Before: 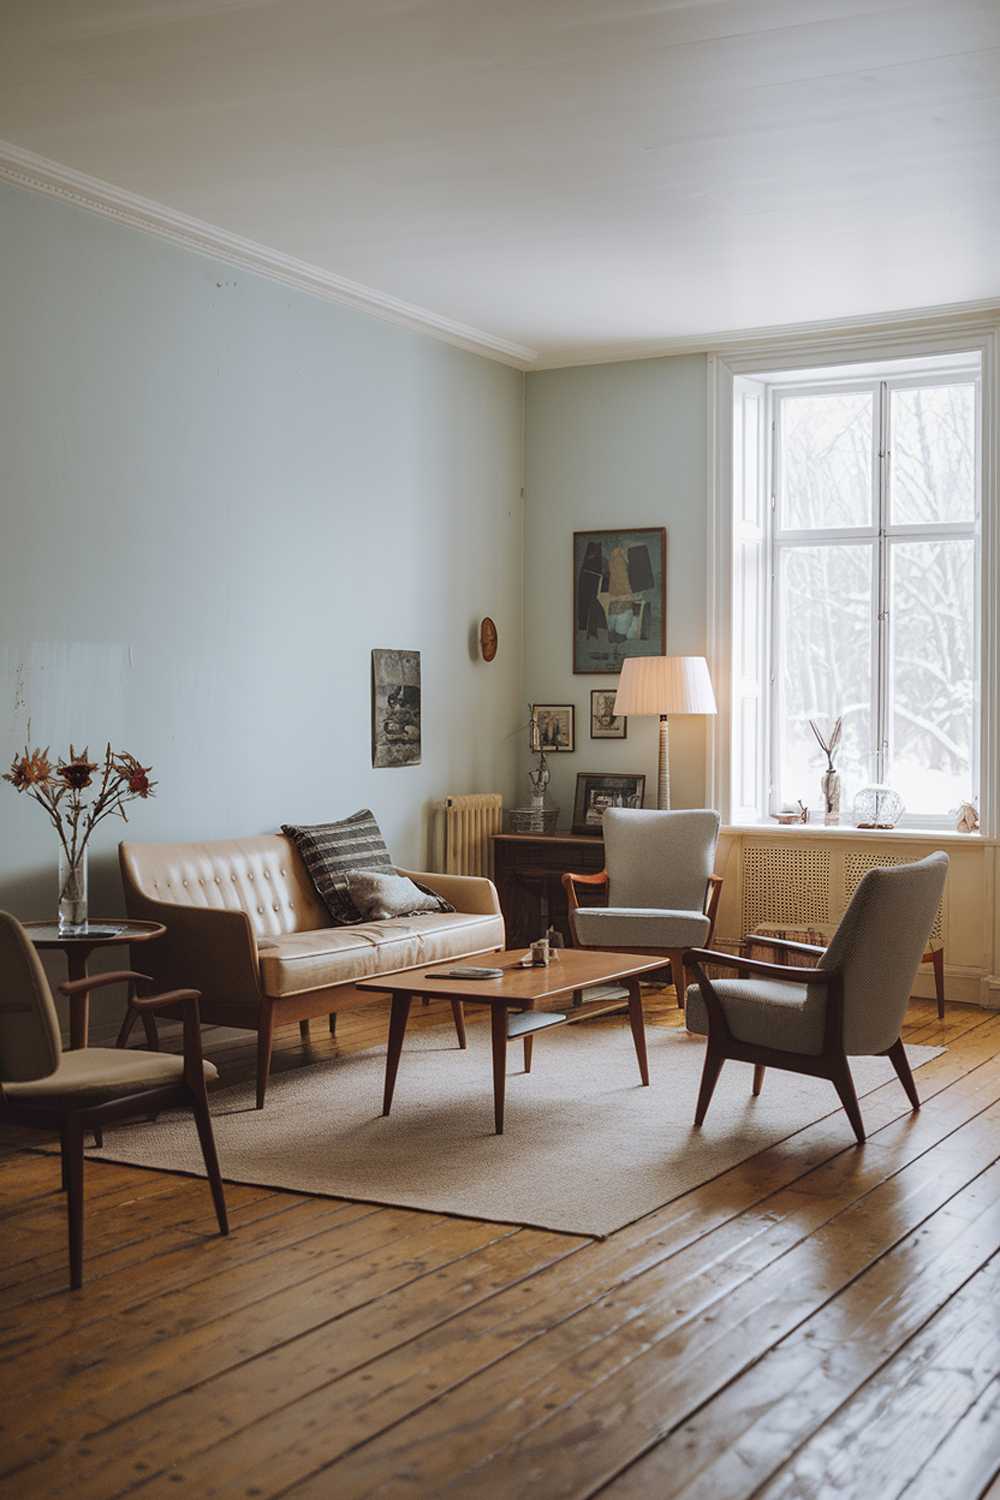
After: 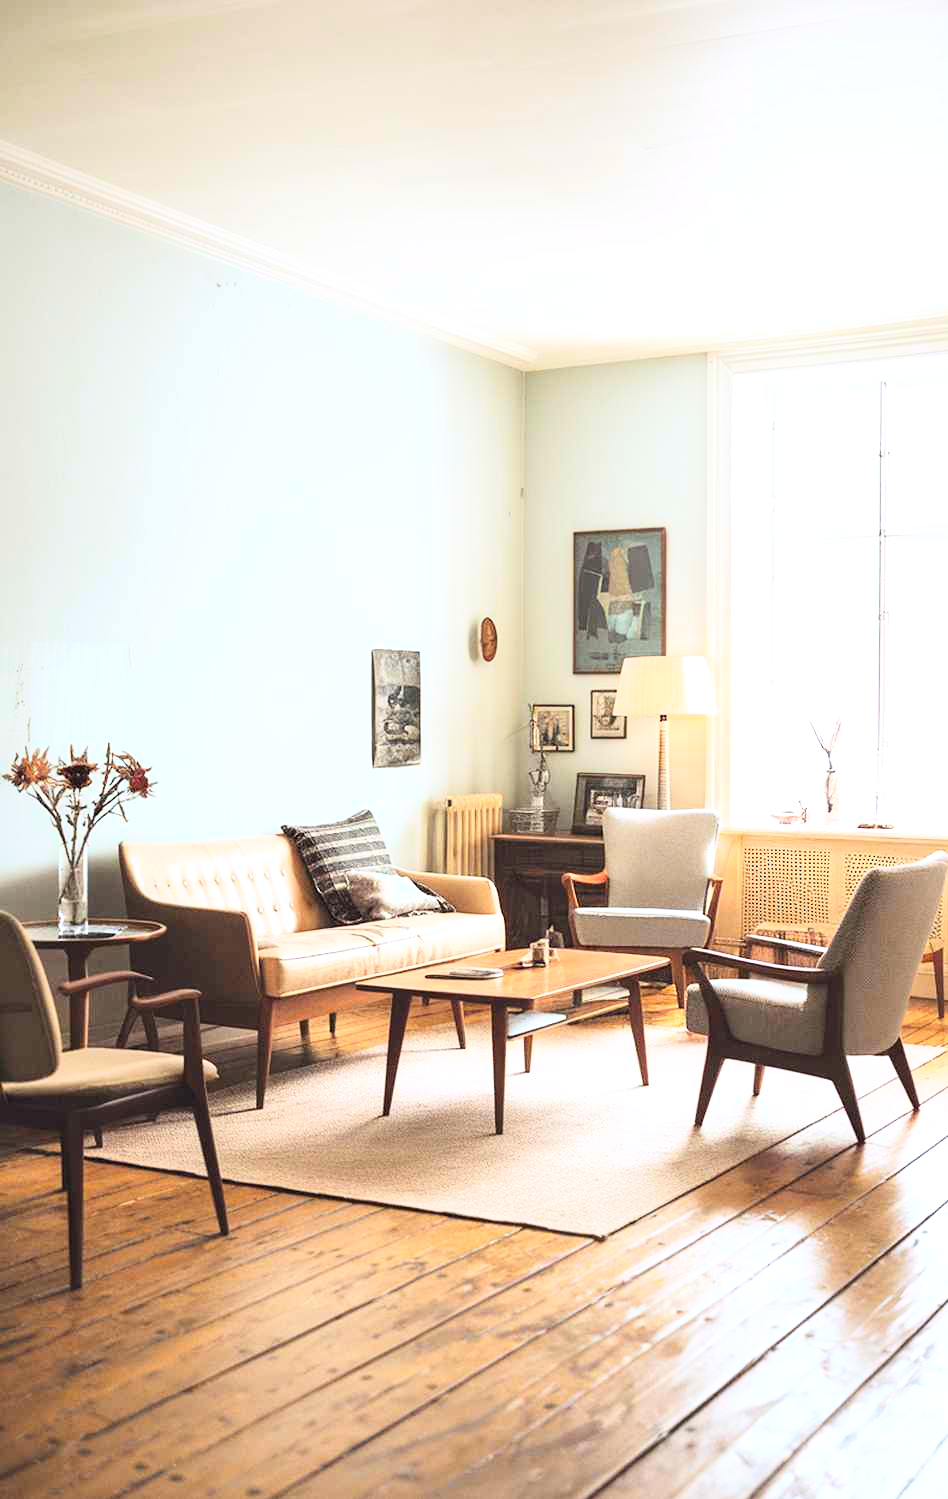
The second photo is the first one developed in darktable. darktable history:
crop and rotate: left 0%, right 5.196%
base curve: curves: ch0 [(0, 0) (0.005, 0.002) (0.15, 0.3) (0.4, 0.7) (0.75, 0.95) (1, 1)]
exposure: black level correction 0, exposure 1.001 EV, compensate highlight preservation false
